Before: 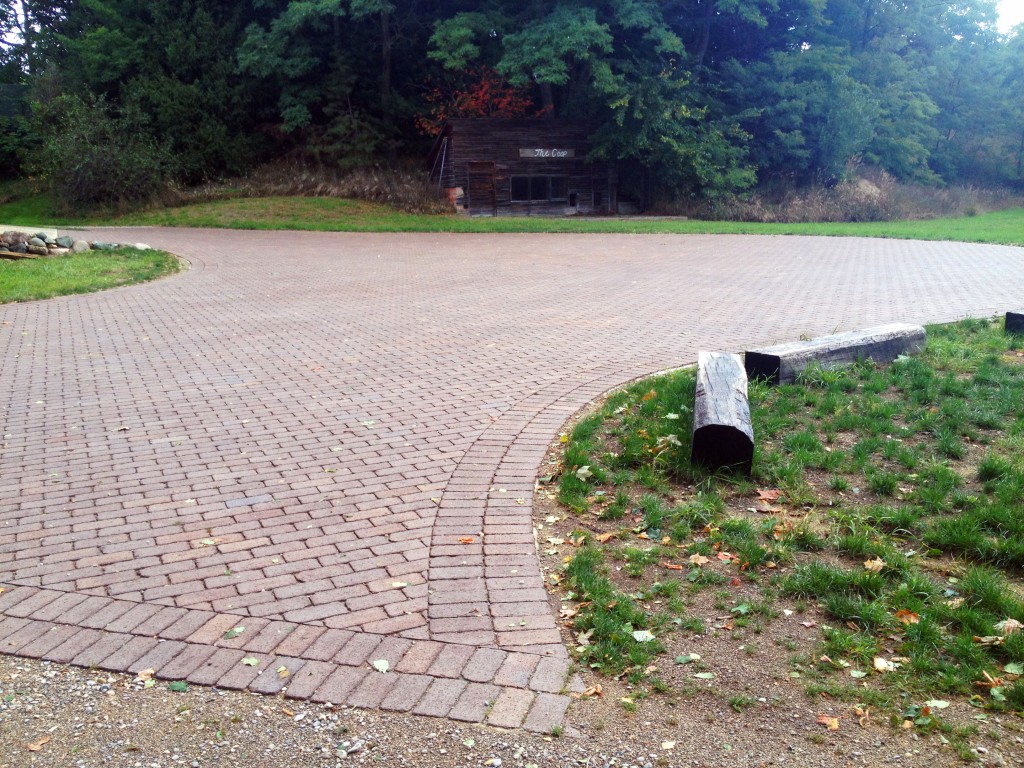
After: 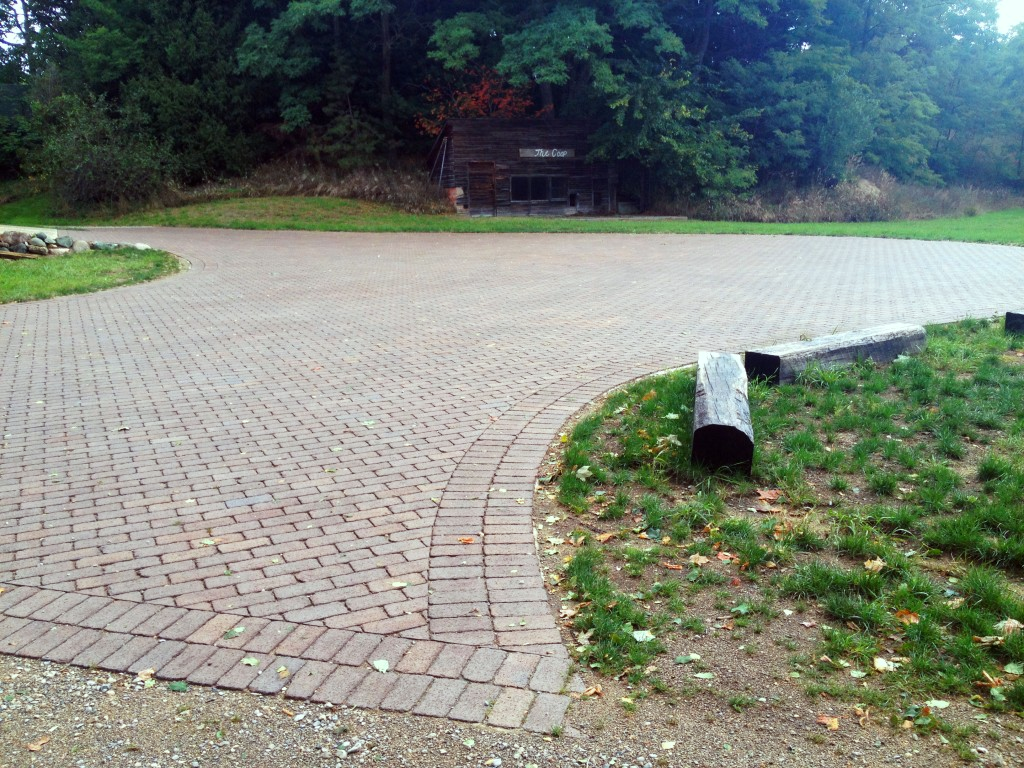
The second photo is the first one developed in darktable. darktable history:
color correction: highlights a* -6.34, highlights b* 0.391
